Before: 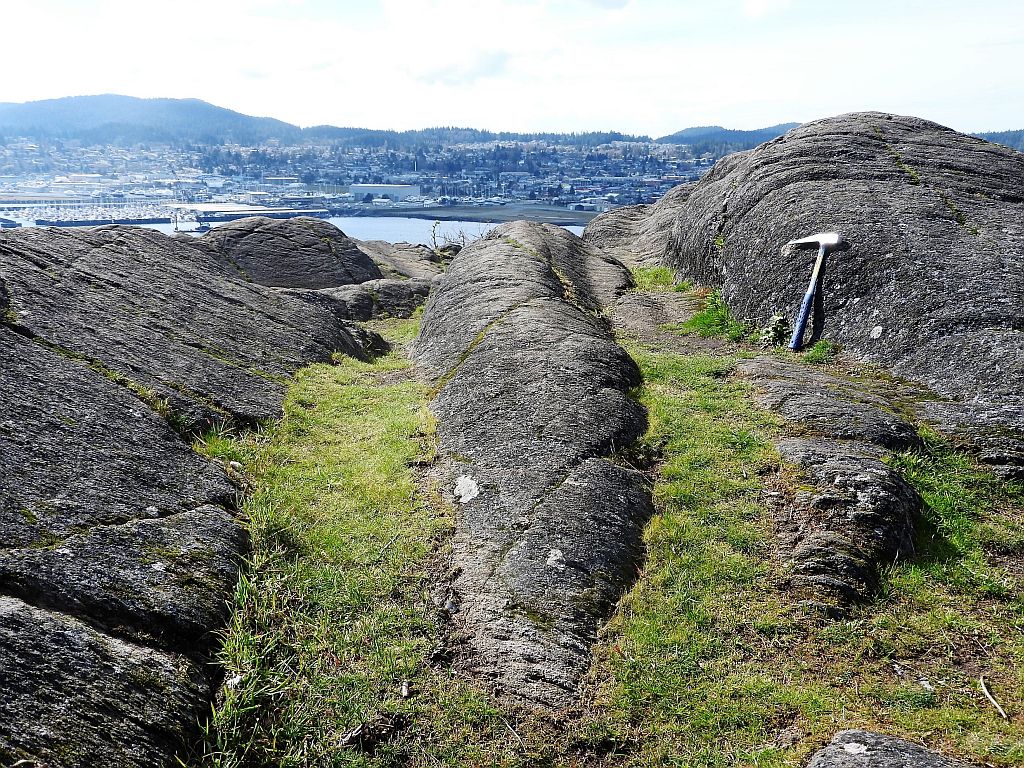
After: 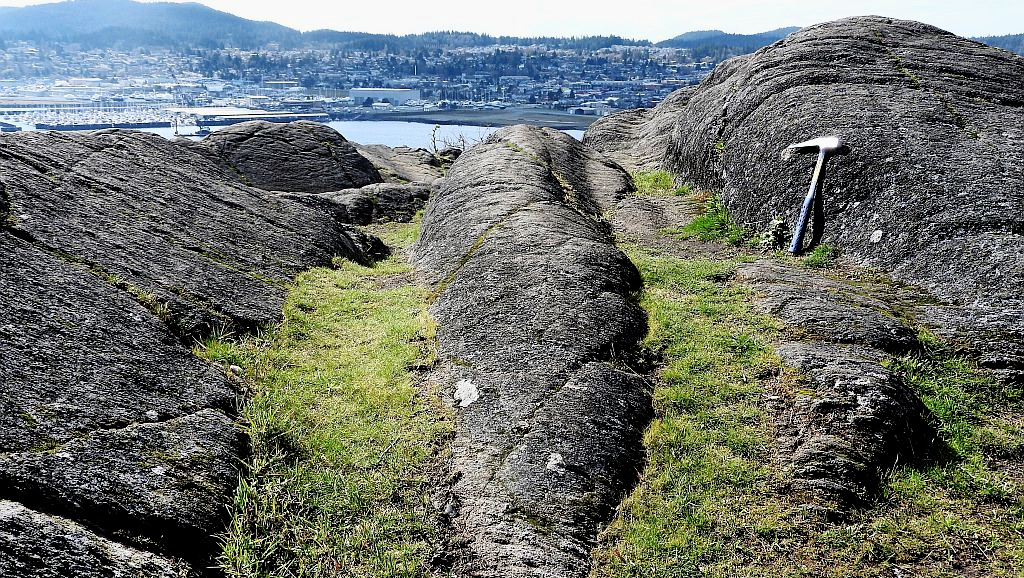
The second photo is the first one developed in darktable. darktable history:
crop and rotate: top 12.513%, bottom 12.164%
filmic rgb: black relative exposure -6.26 EV, white relative exposure 2.79 EV, target black luminance 0%, hardness 4.59, latitude 67.67%, contrast 1.283, shadows ↔ highlights balance -3.16%, color science v6 (2022)
shadows and highlights: soften with gaussian
